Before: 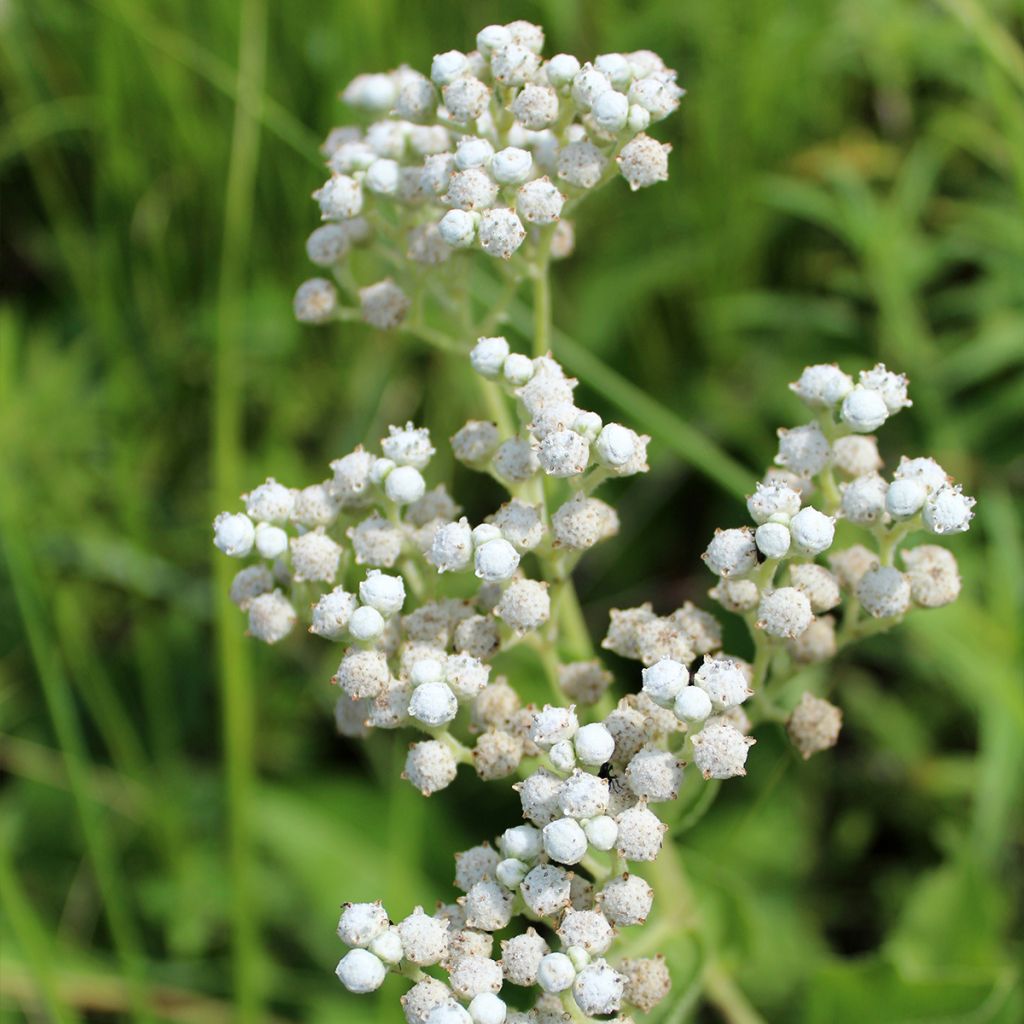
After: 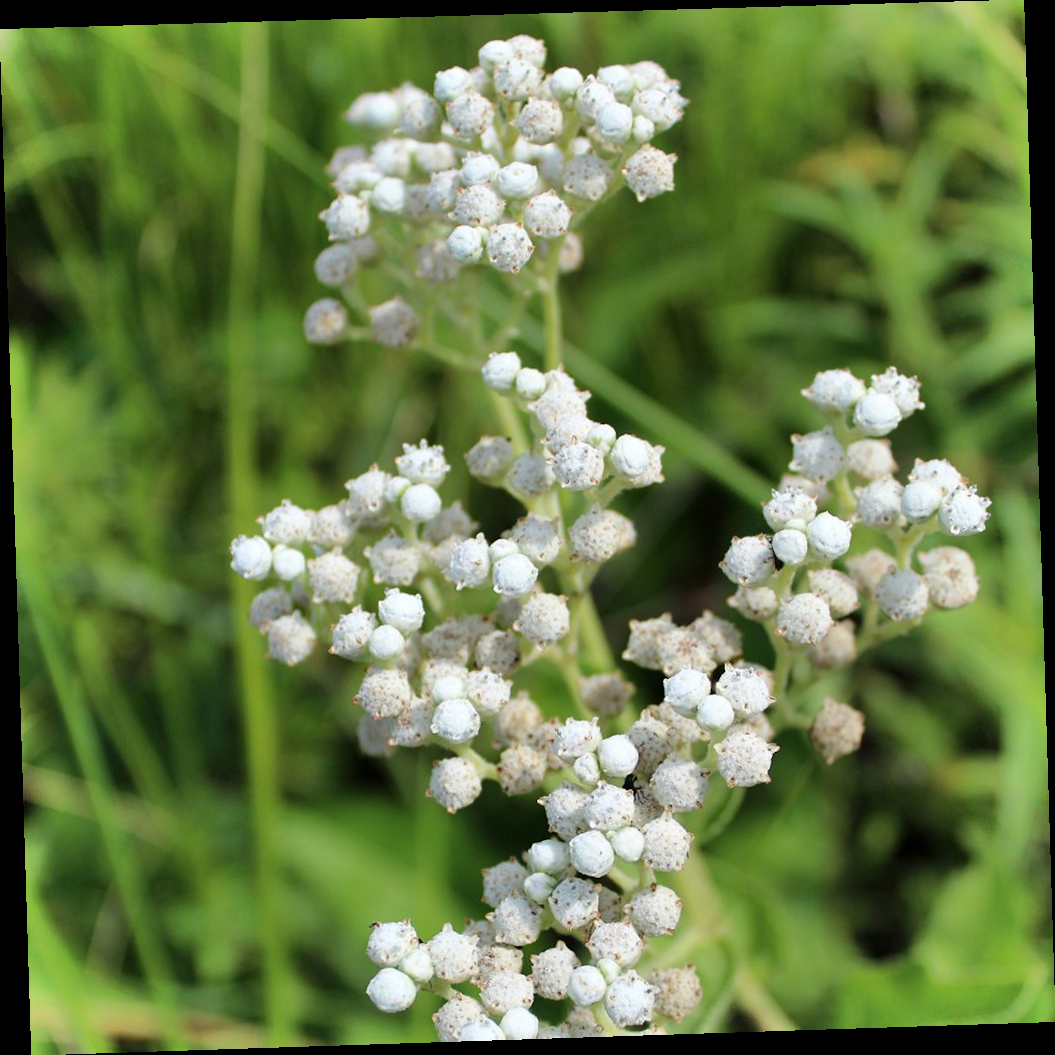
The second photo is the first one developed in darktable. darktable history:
shadows and highlights: low approximation 0.01, soften with gaussian
rotate and perspective: rotation -1.77°, lens shift (horizontal) 0.004, automatic cropping off
